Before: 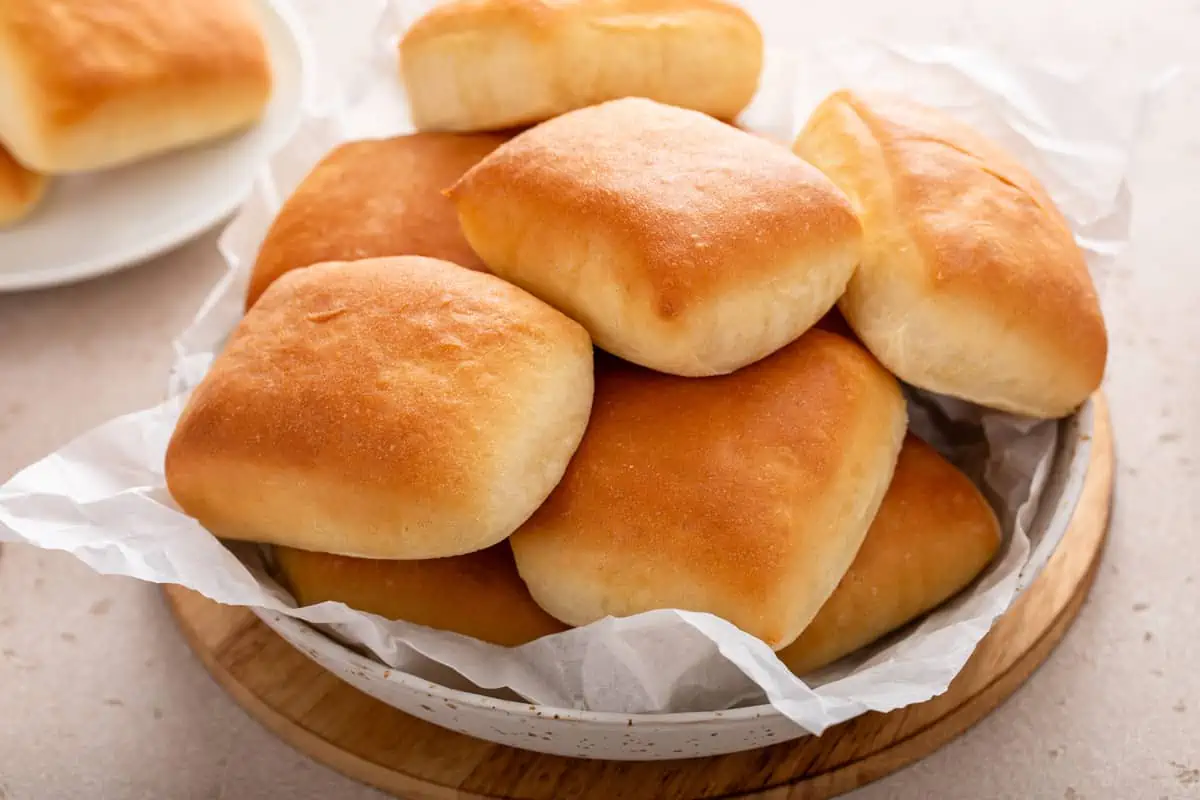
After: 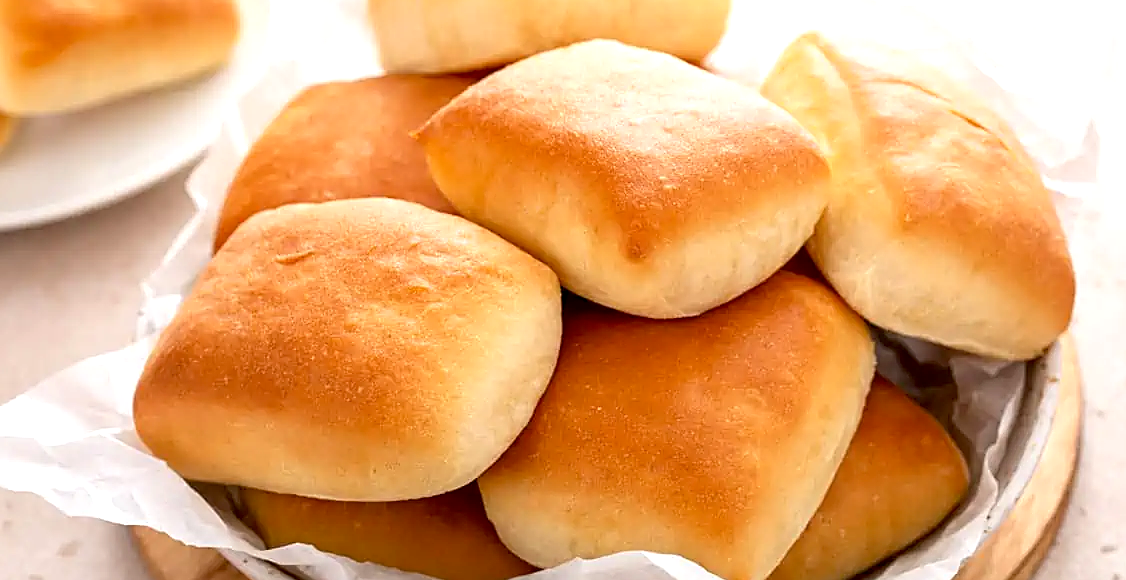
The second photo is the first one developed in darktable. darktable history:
sharpen: on, module defaults
crop: left 2.737%, top 7.287%, right 3.421%, bottom 20.179%
exposure: black level correction 0.005, exposure 0.417 EV, compensate highlight preservation false
